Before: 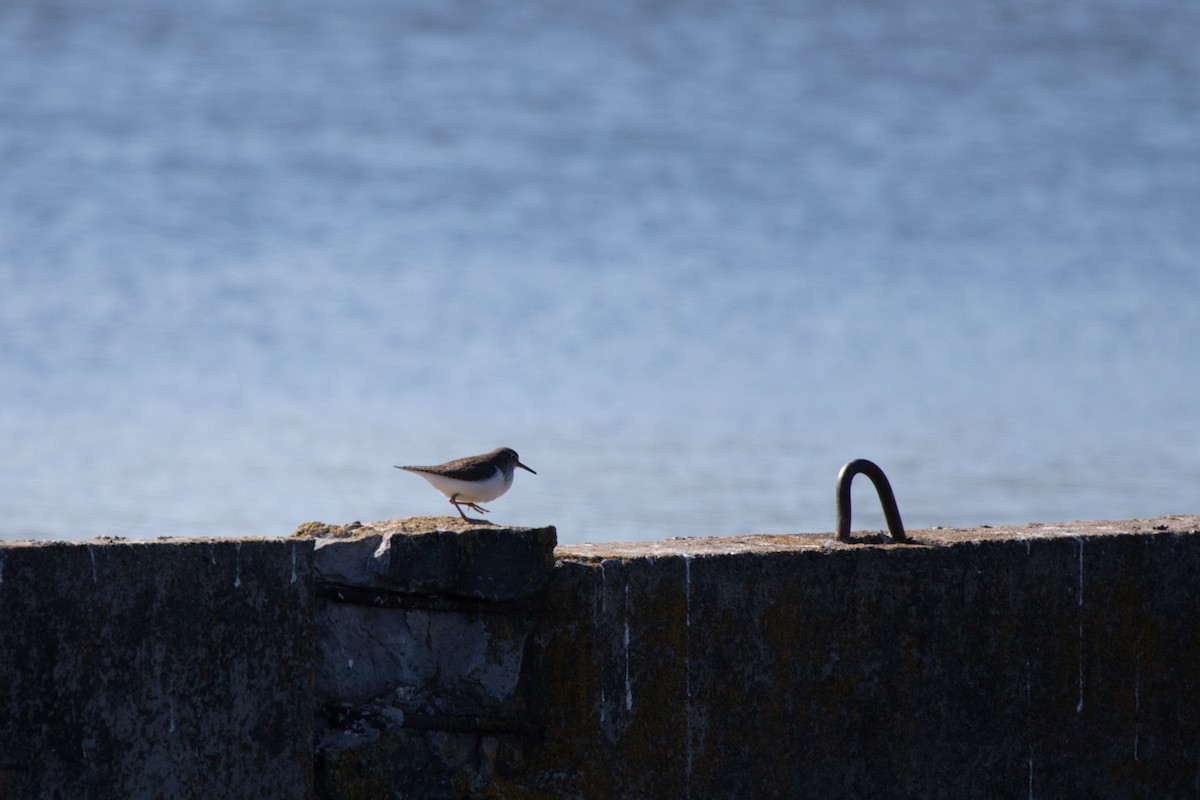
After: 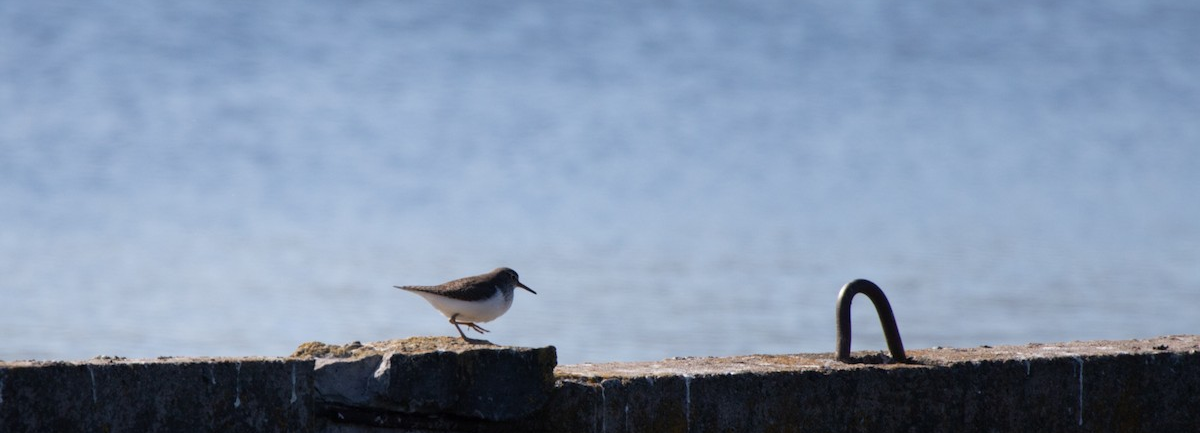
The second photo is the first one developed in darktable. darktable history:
crop and rotate: top 22.619%, bottom 23.183%
